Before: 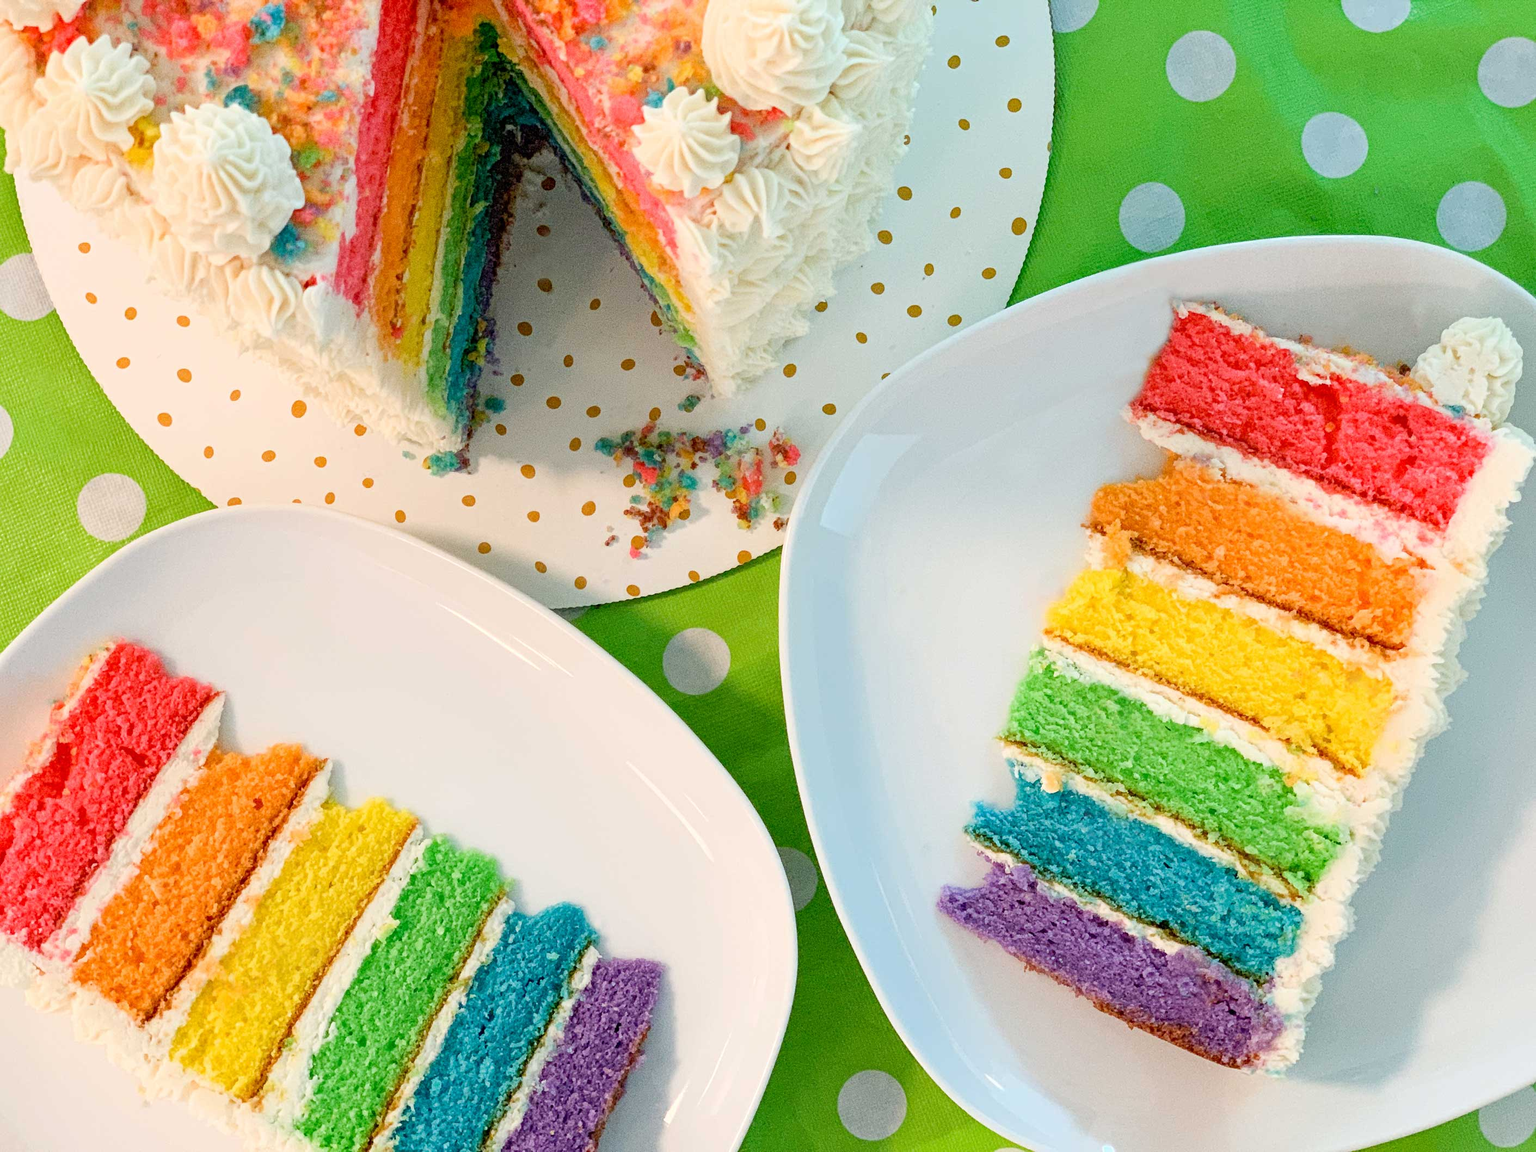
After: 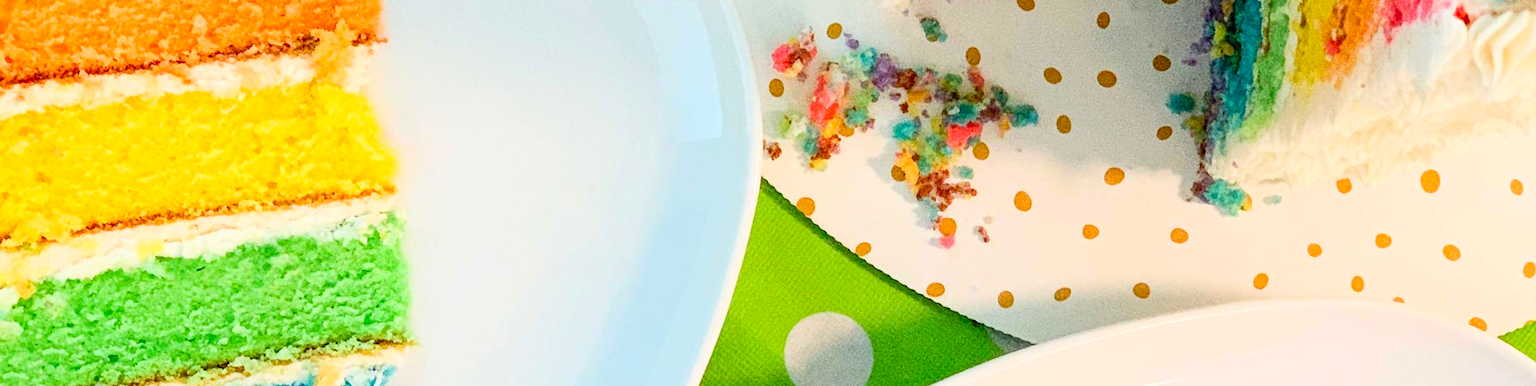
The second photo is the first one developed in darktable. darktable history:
crop and rotate: angle 16.12°, top 30.835%, bottom 35.653%
contrast brightness saturation: contrast 0.2, brightness 0.16, saturation 0.22
